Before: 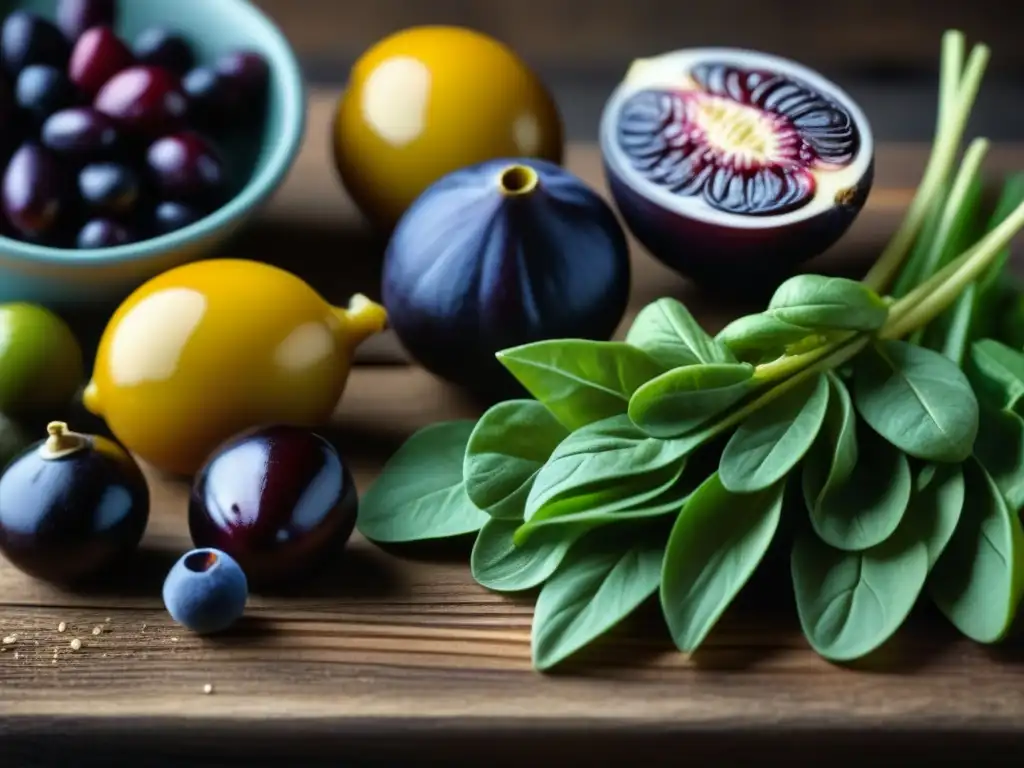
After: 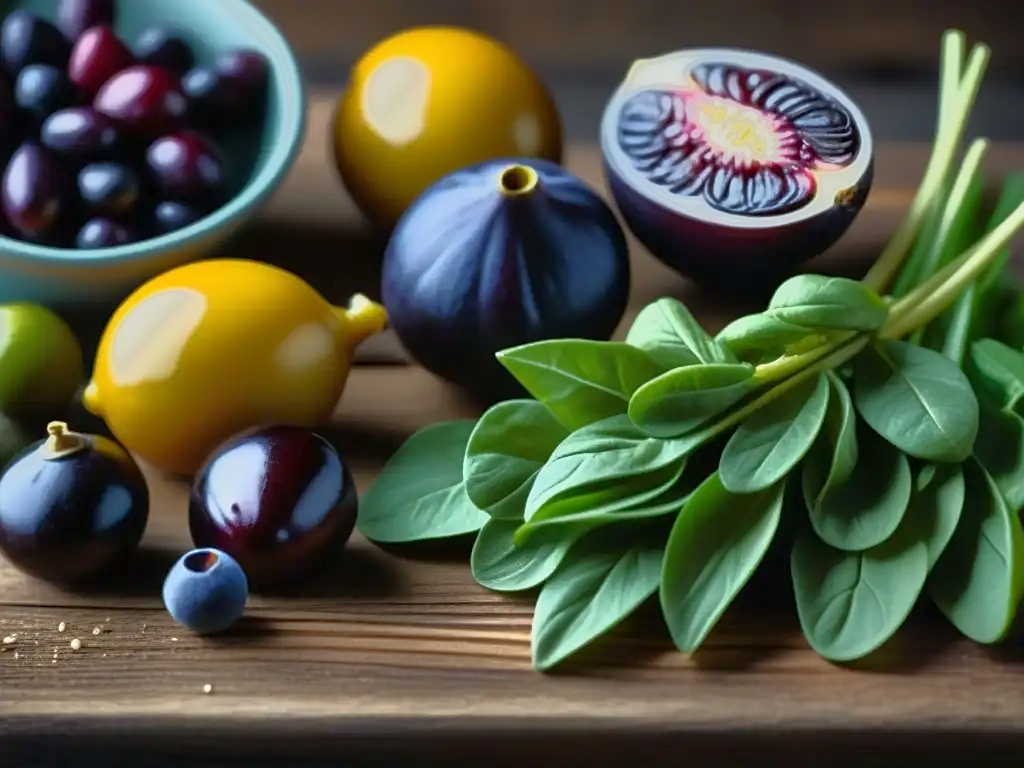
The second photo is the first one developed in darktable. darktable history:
sharpen: amount 0.2
tone equalizer: -7 EV -0.63 EV, -6 EV 1 EV, -5 EV -0.45 EV, -4 EV 0.43 EV, -3 EV 0.41 EV, -2 EV 0.15 EV, -1 EV -0.15 EV, +0 EV -0.39 EV, smoothing diameter 25%, edges refinement/feathering 10, preserve details guided filter
contrast brightness saturation: contrast 0.05
